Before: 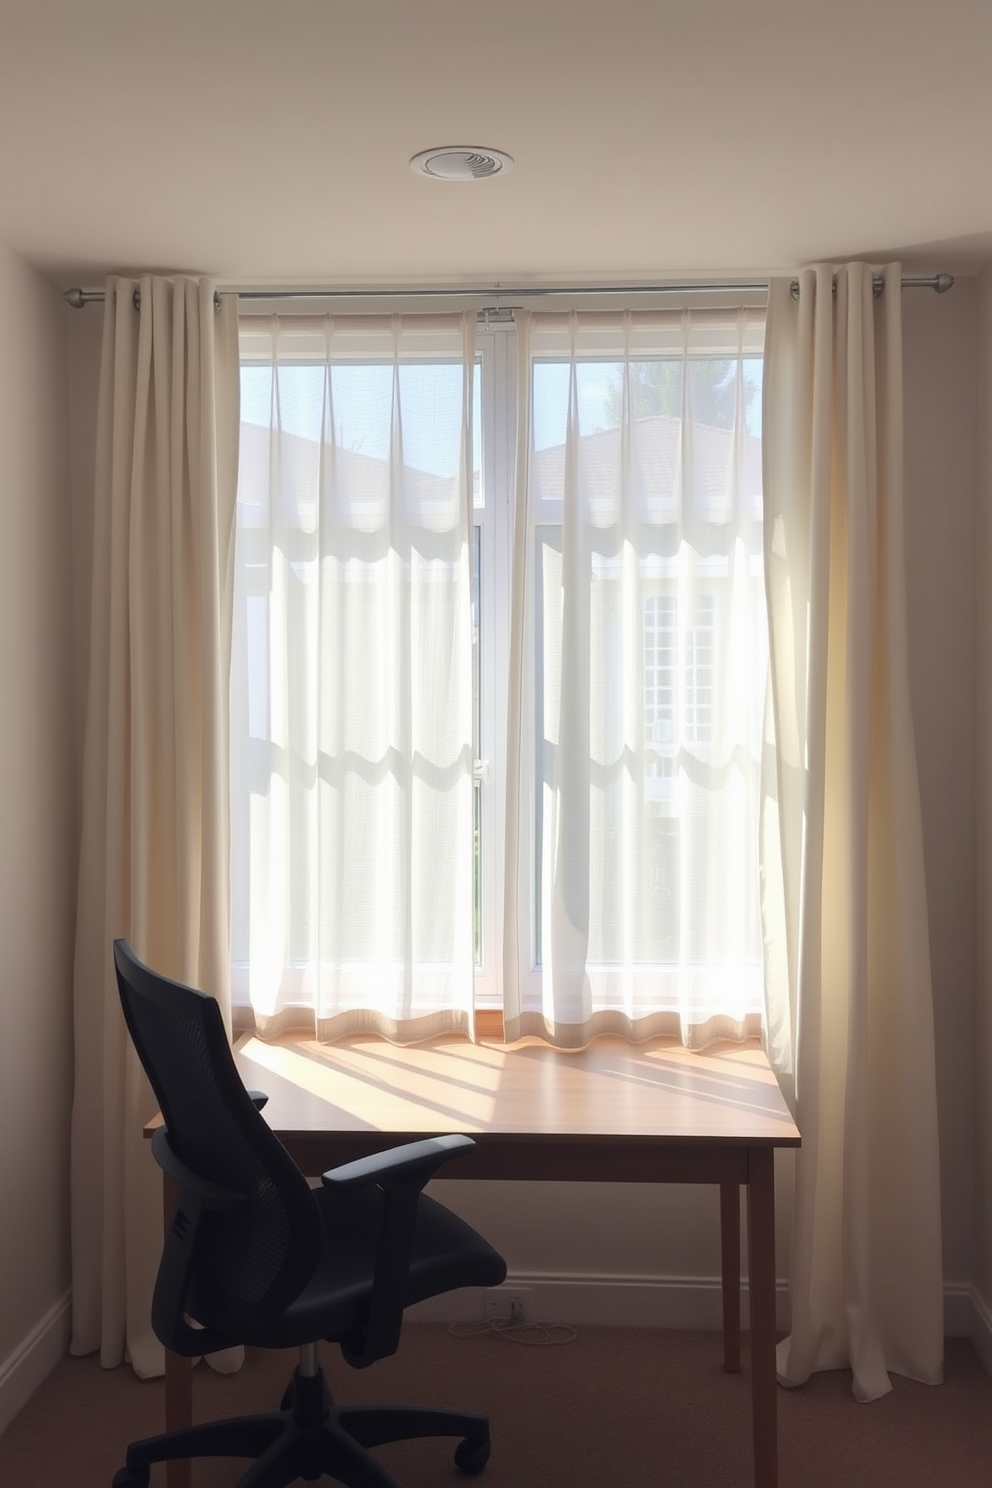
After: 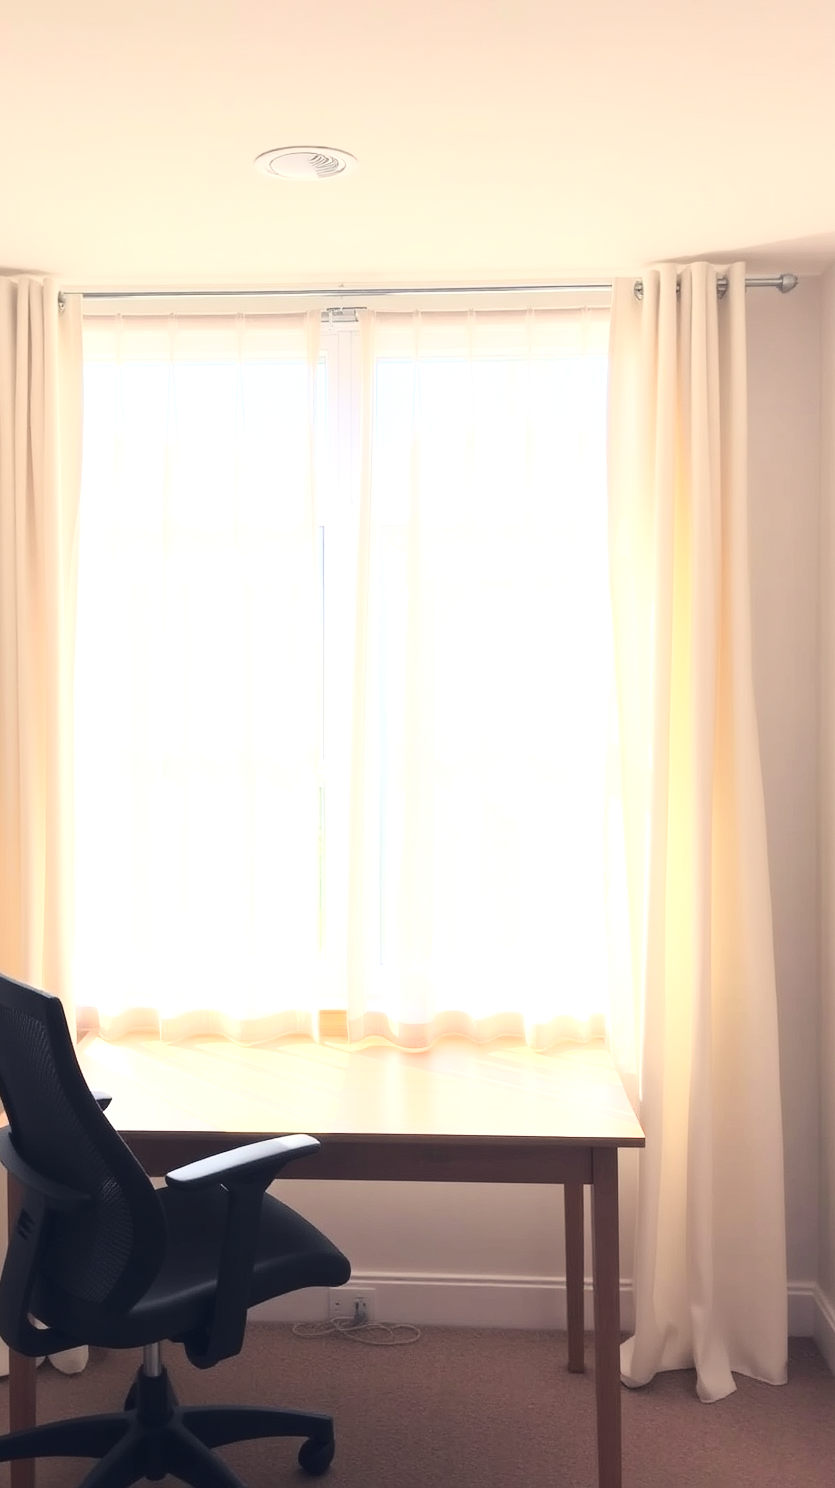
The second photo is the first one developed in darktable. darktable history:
crop: left 15.812%
exposure: exposure 1 EV, compensate highlight preservation false
base curve: curves: ch0 [(0, 0) (0.028, 0.03) (0.121, 0.232) (0.46, 0.748) (0.859, 0.968) (1, 1)]
color correction: highlights a* 0.334, highlights b* 2.71, shadows a* -1.02, shadows b* -4.03
